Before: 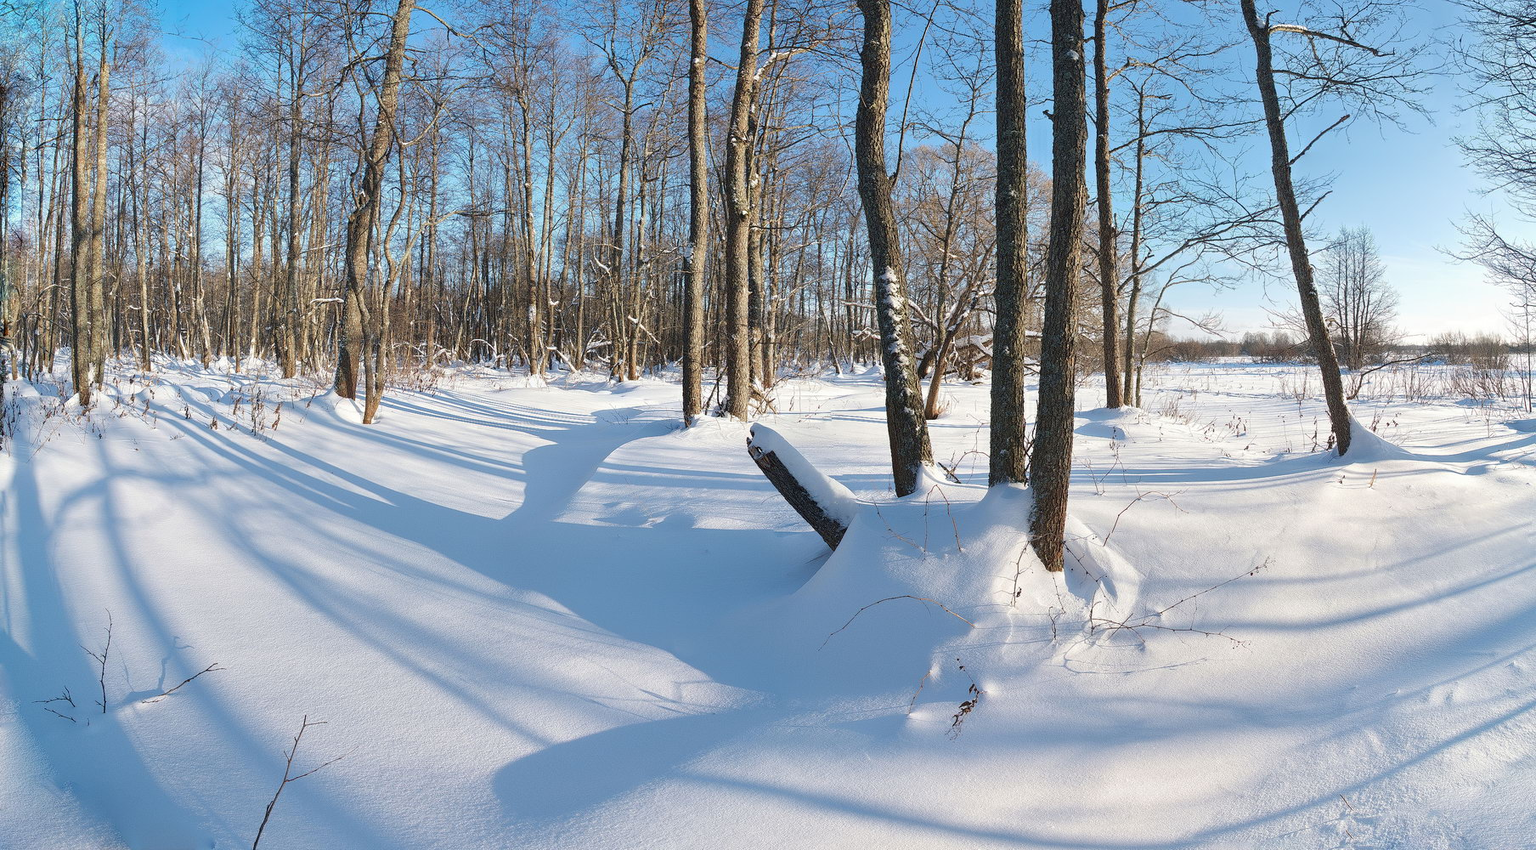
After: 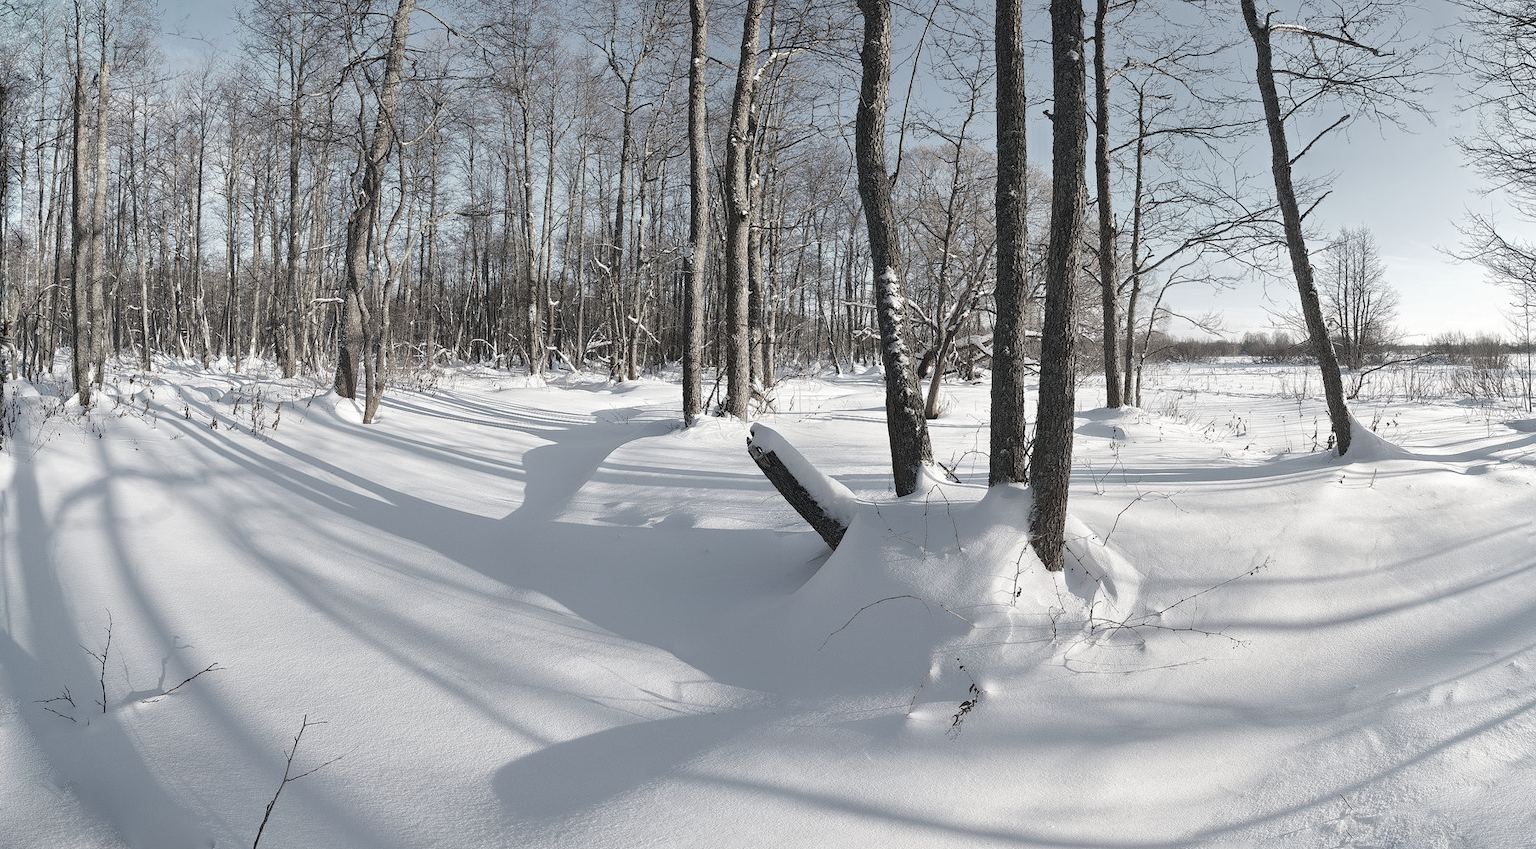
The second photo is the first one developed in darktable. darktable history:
color correction: highlights b* 0.05, saturation 0.282
